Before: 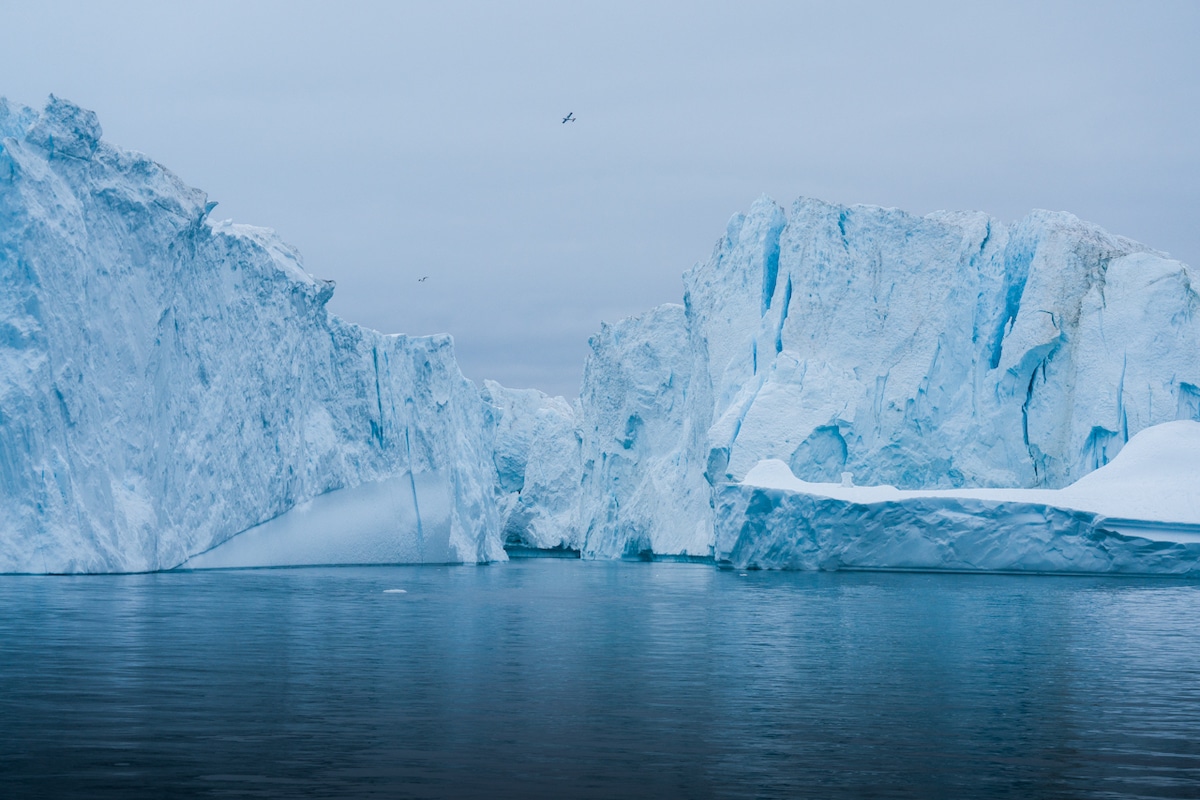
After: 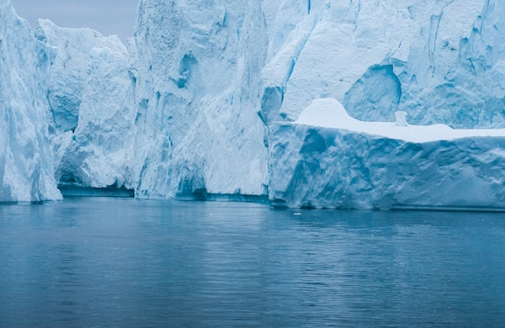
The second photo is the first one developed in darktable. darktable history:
shadows and highlights: shadows 0, highlights 40
crop: left 37.221%, top 45.169%, right 20.63%, bottom 13.777%
